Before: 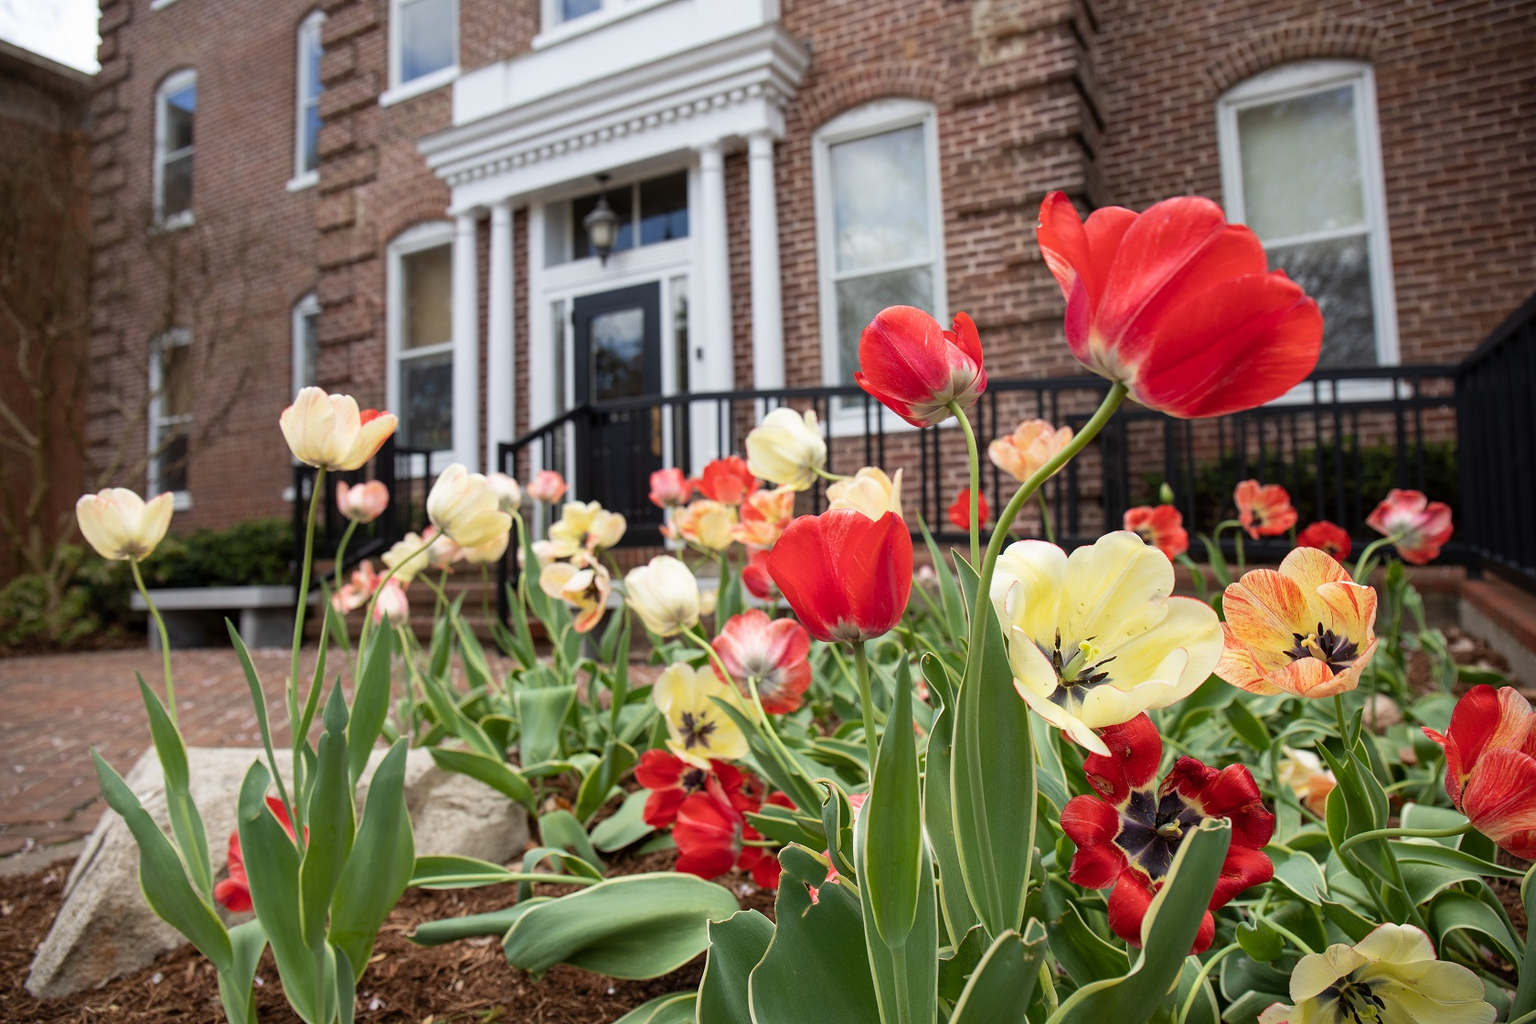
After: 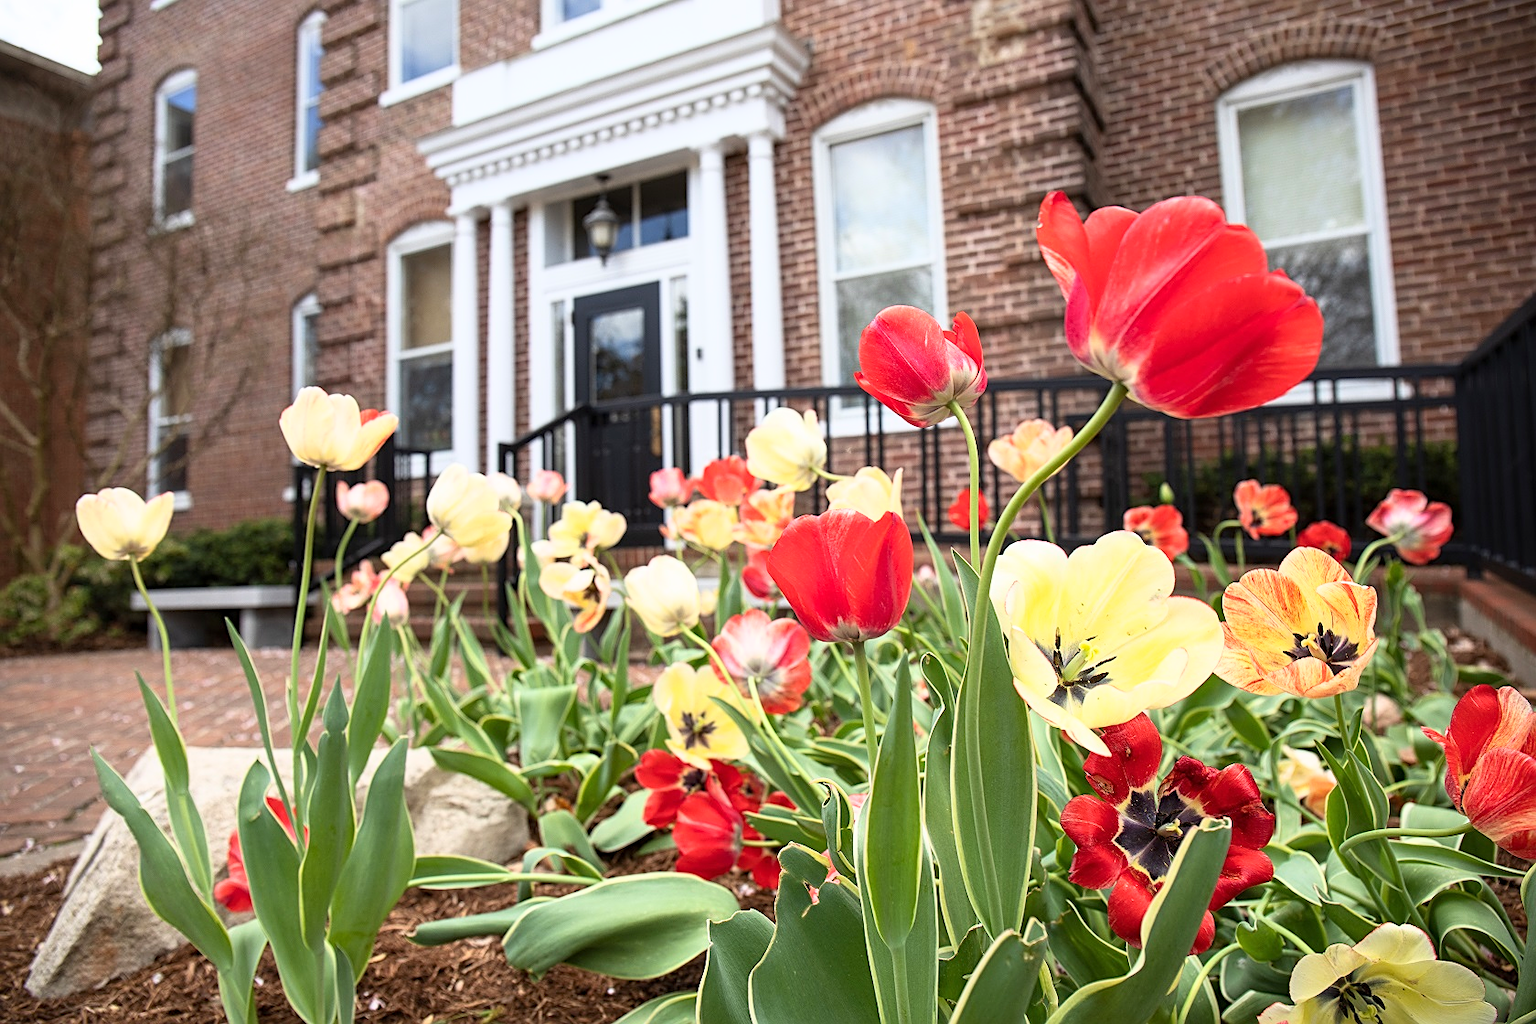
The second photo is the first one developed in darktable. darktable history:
base curve: curves: ch0 [(0, 0) (0.557, 0.834) (1, 1)]
sharpen: on, module defaults
